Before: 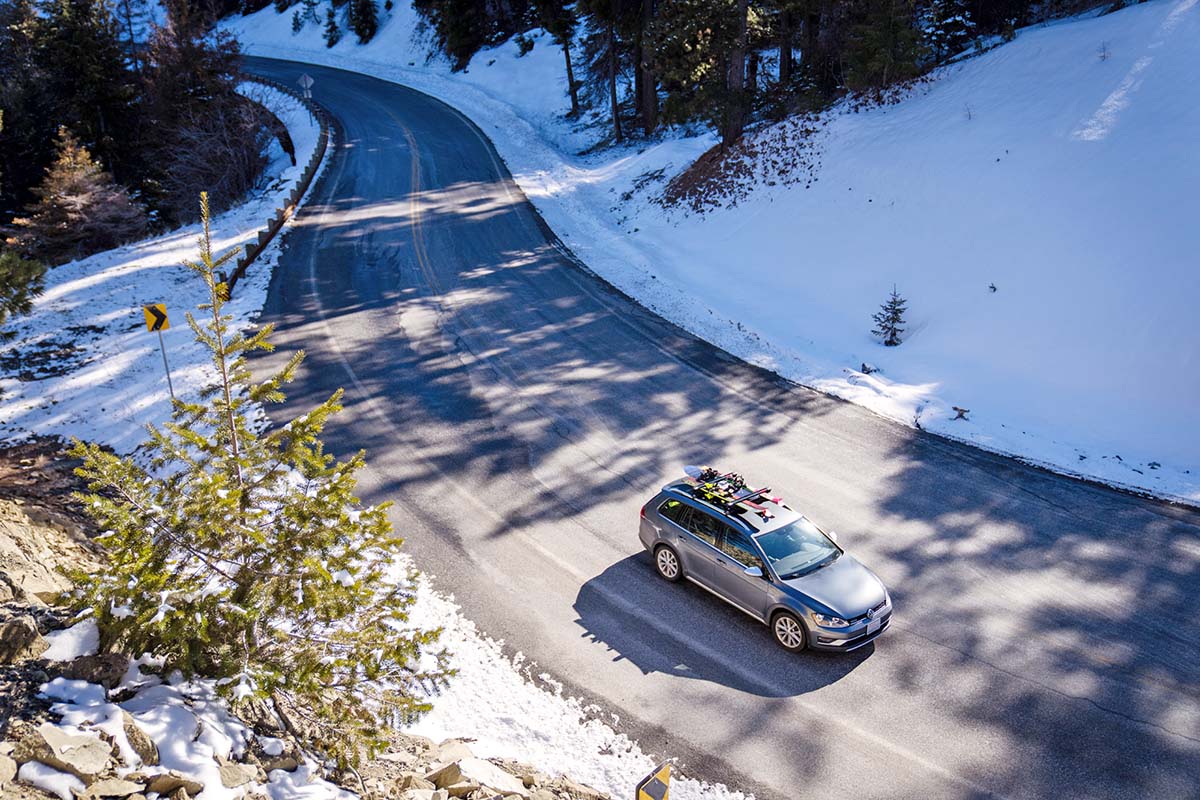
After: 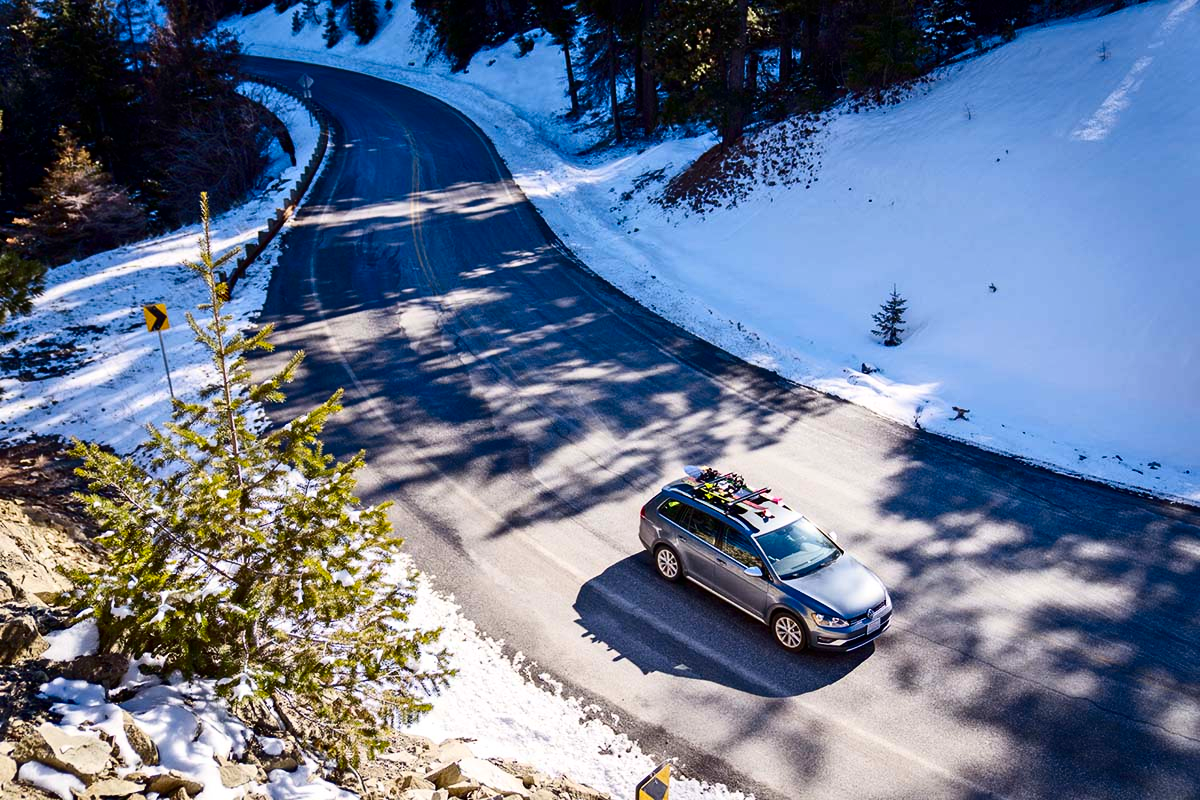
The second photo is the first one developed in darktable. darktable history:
contrast brightness saturation: contrast 0.212, brightness -0.109, saturation 0.212
